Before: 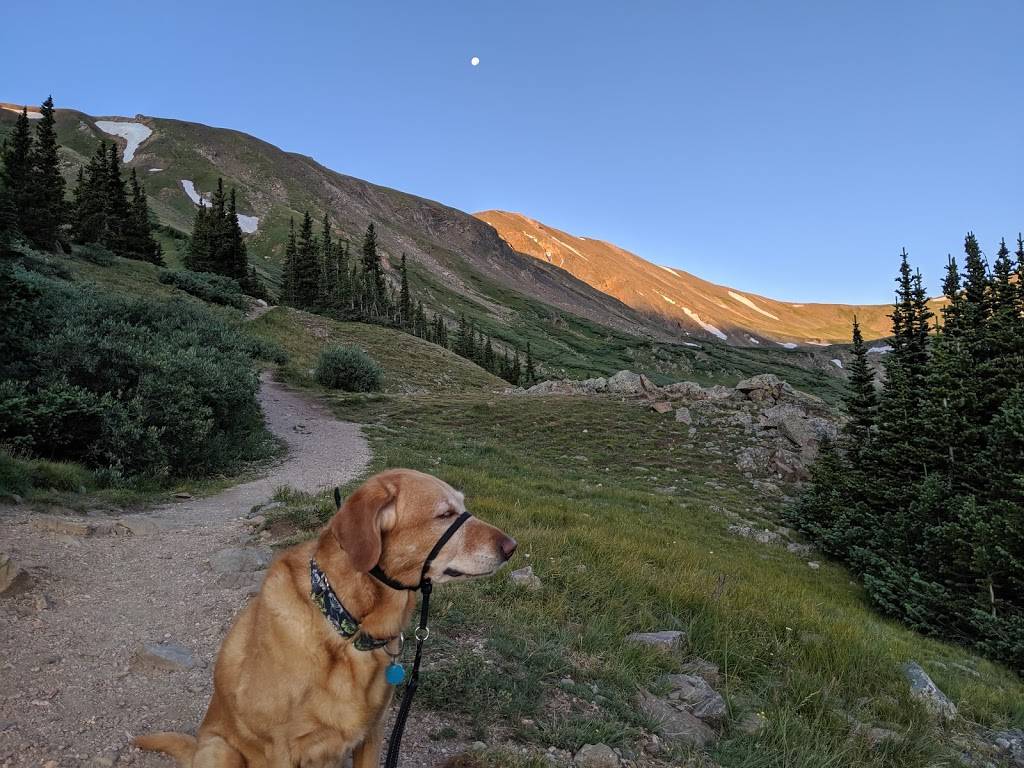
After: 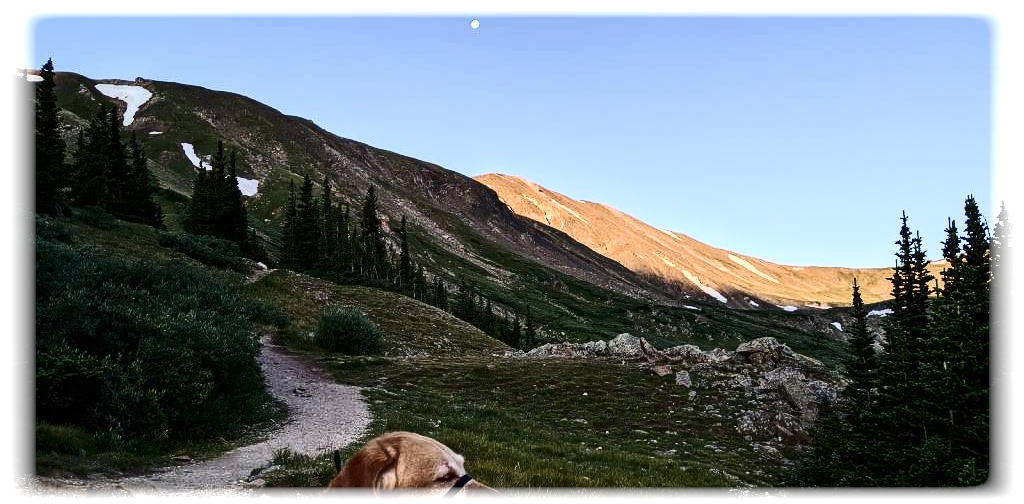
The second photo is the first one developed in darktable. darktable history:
vignetting: fall-off start 93%, fall-off radius 5%, brightness 1, saturation -0.49, automatic ratio true, width/height ratio 1.332, shape 0.04, unbound false
velvia: on, module defaults
crop and rotate: top 4.848%, bottom 29.503%
contrast brightness saturation: contrast 0.5, saturation -0.1
